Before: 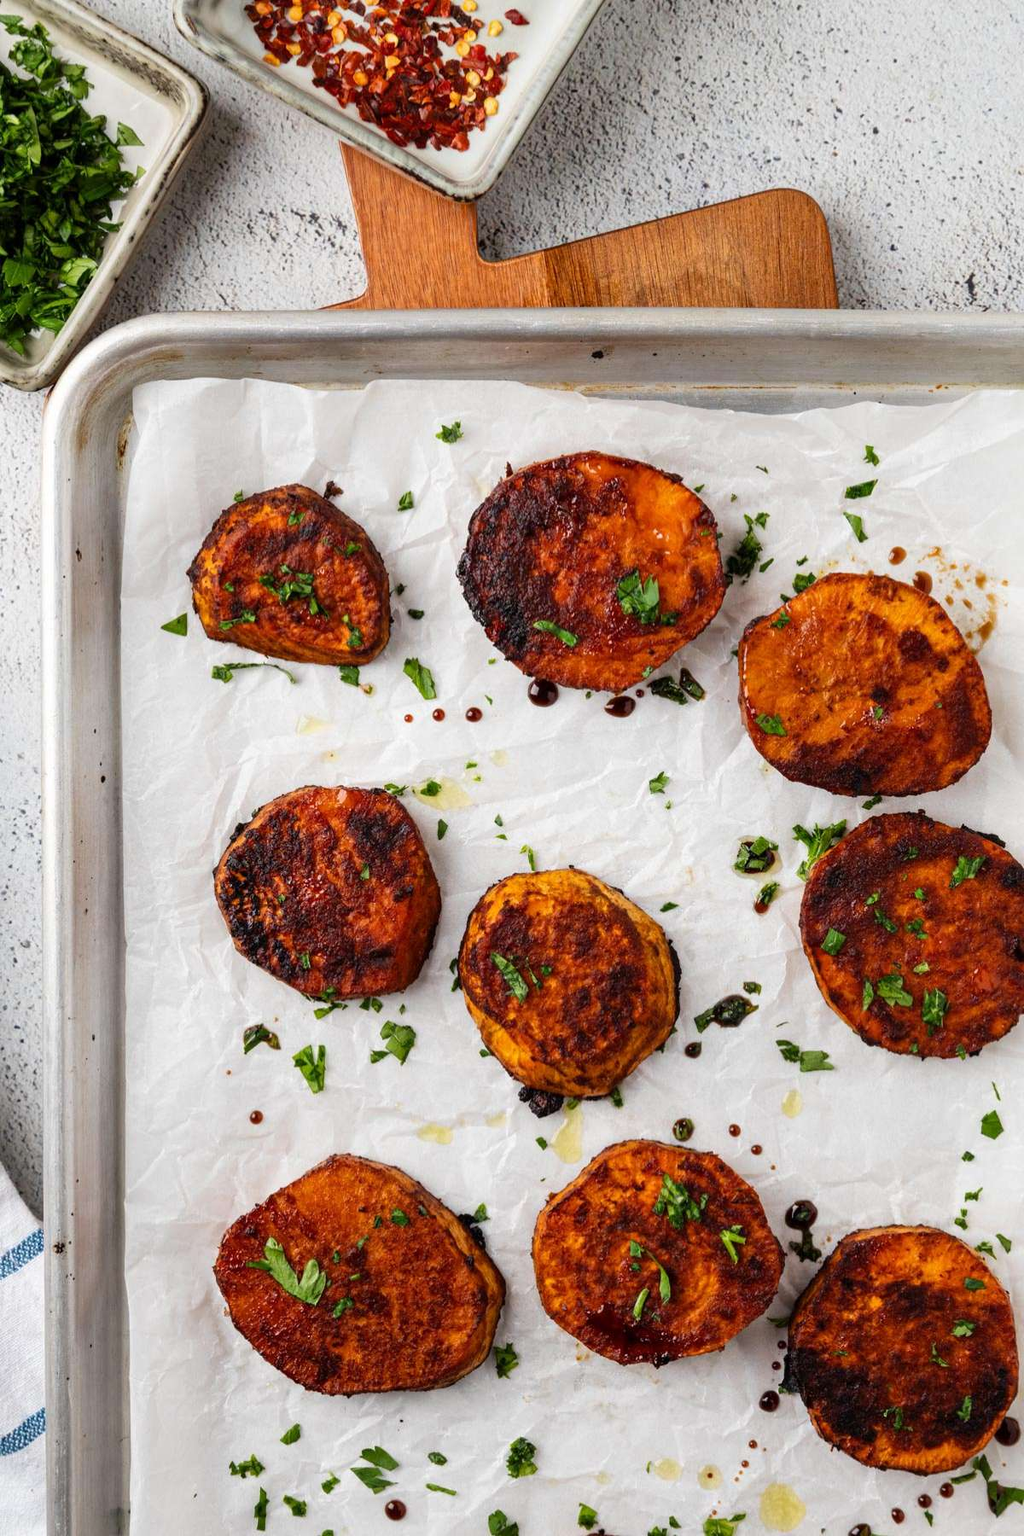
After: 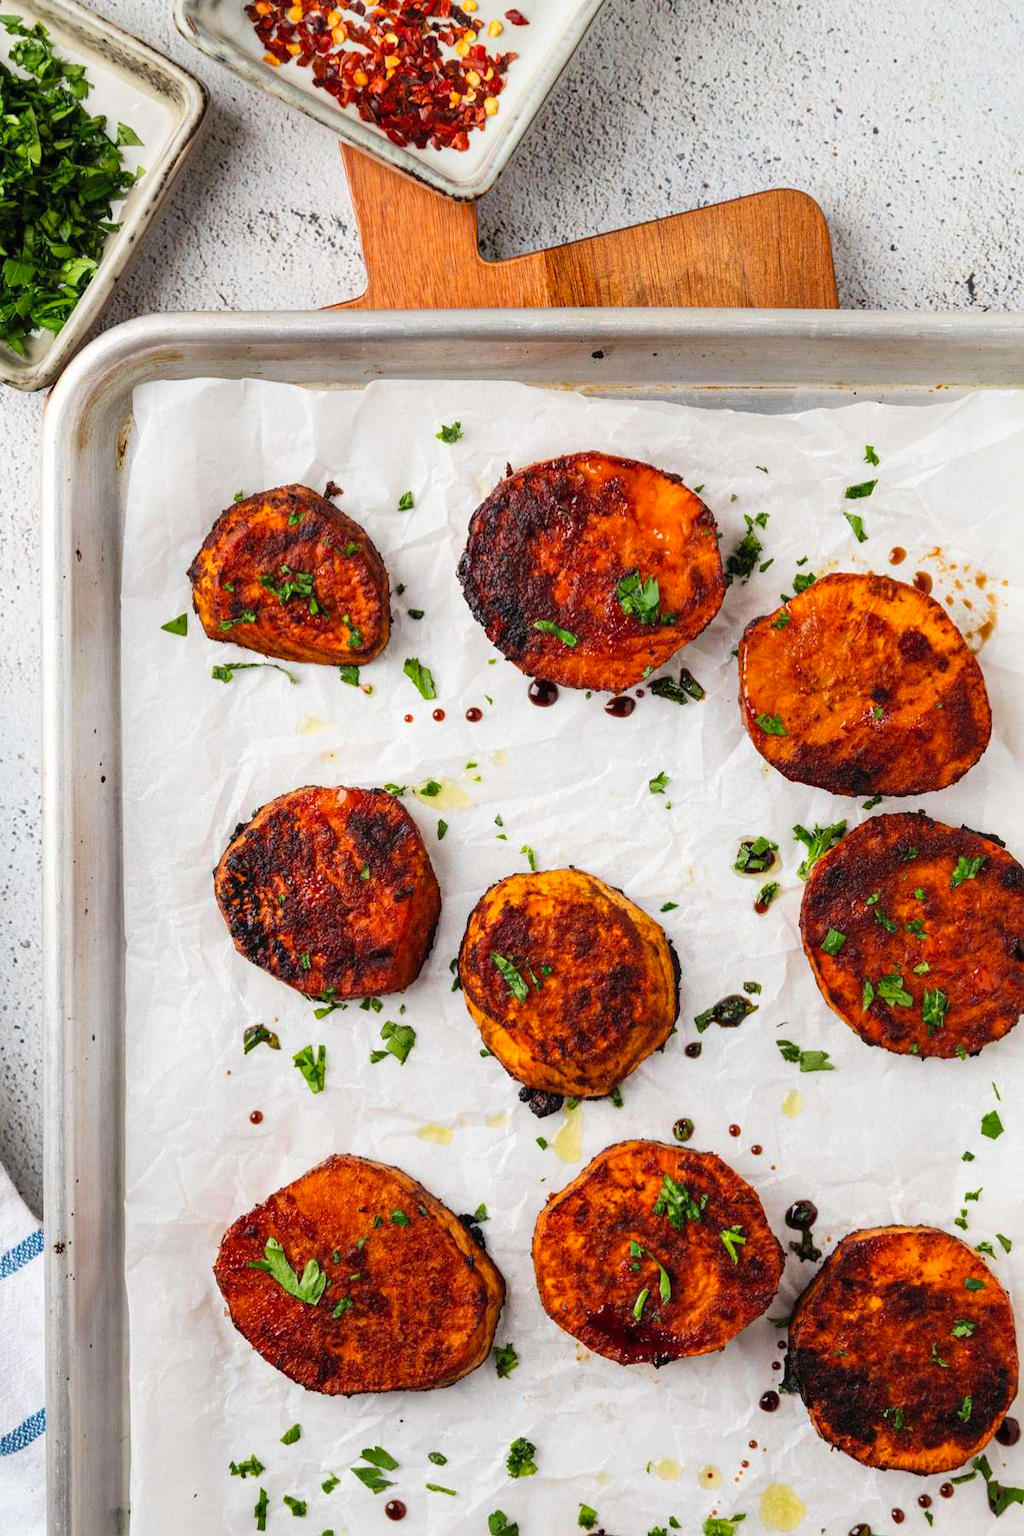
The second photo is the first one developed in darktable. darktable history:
contrast brightness saturation: contrast 0.072, brightness 0.082, saturation 0.183
